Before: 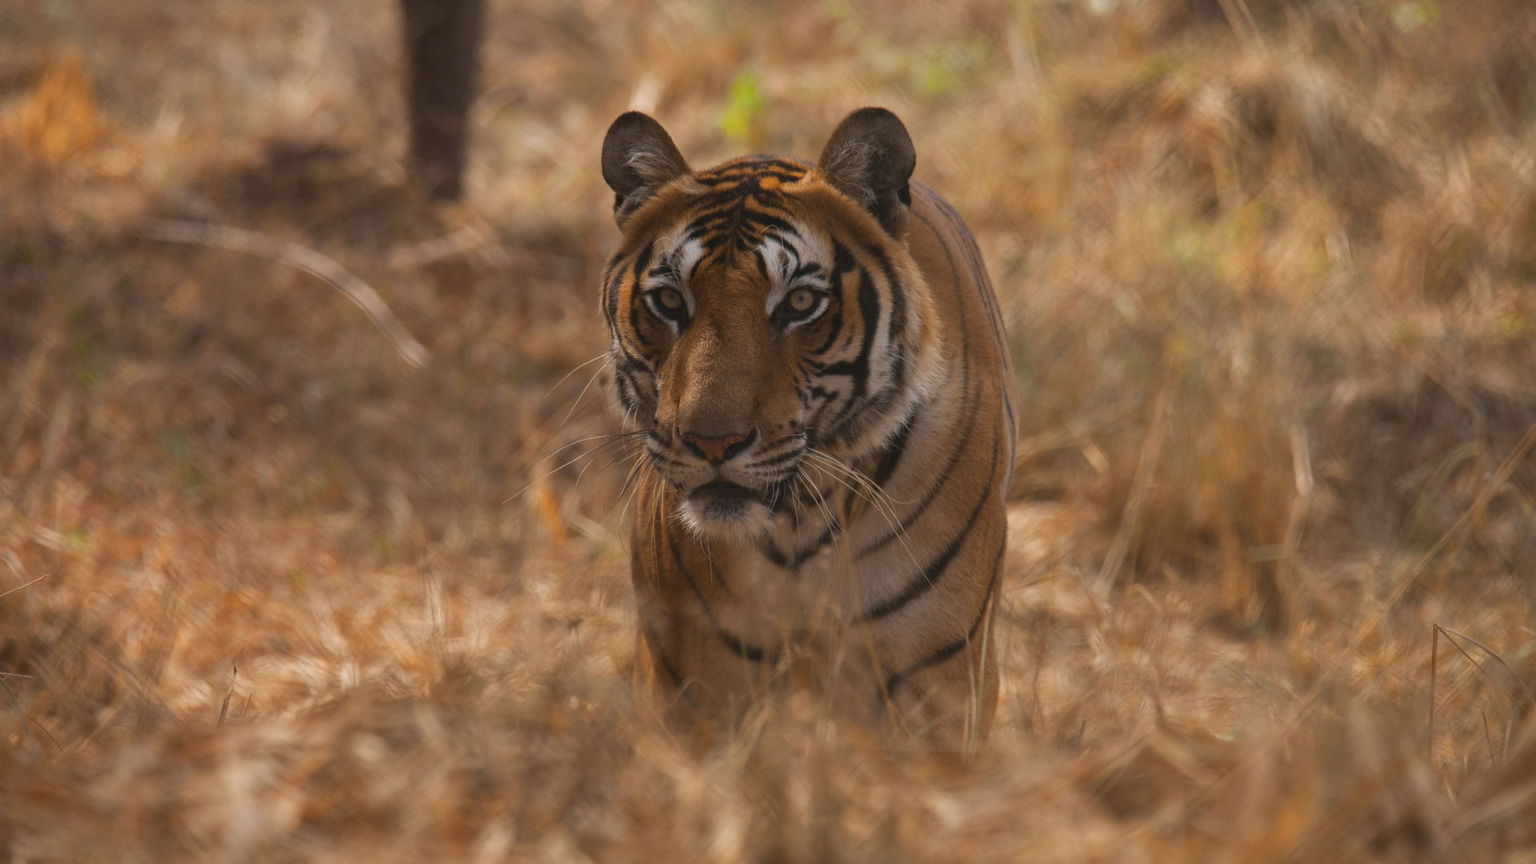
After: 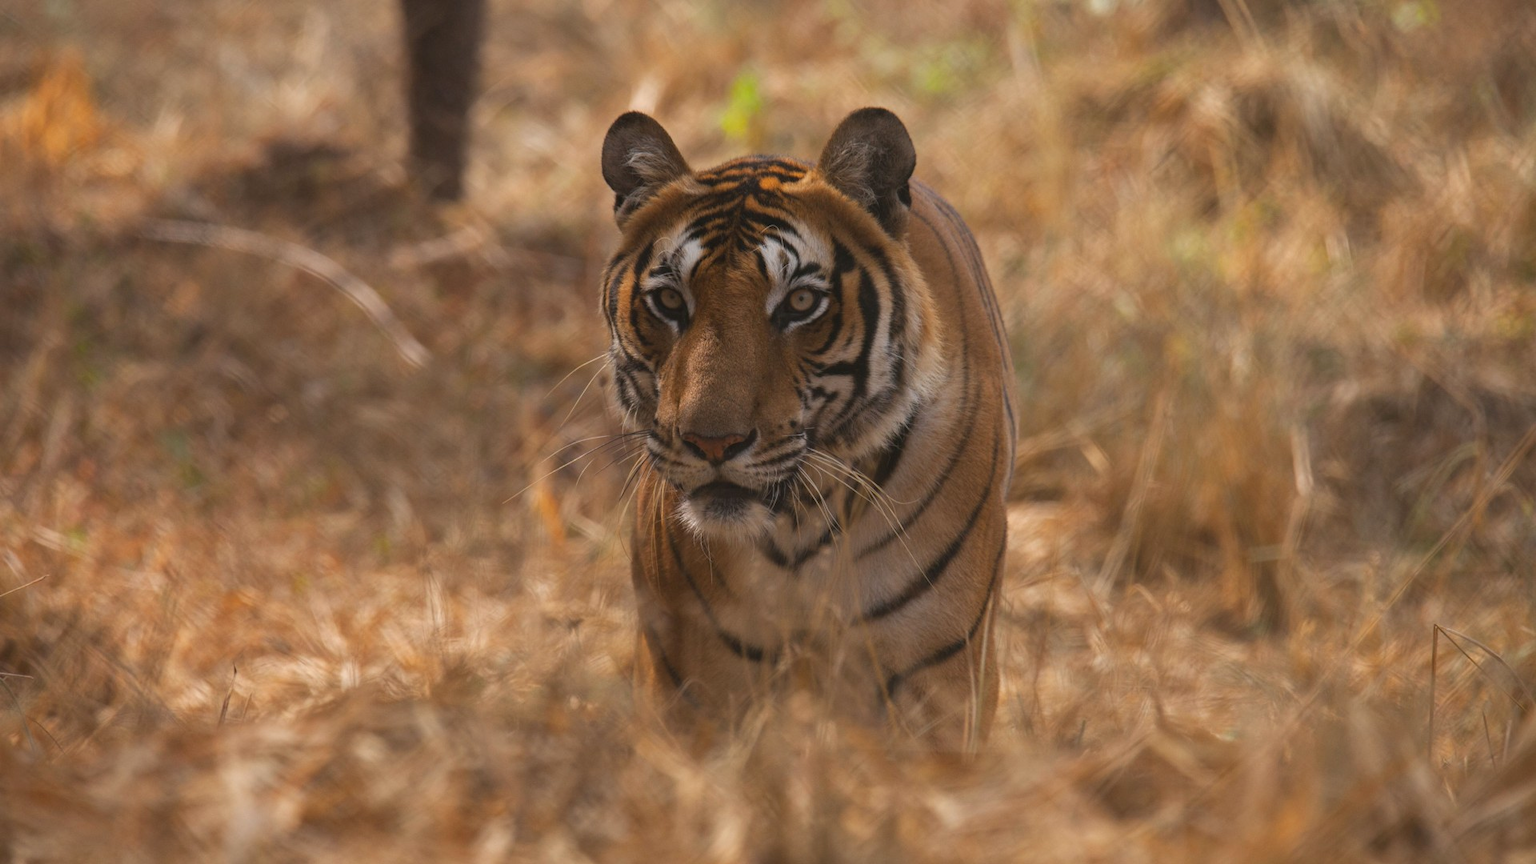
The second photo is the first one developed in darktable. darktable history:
exposure: exposure 0.161 EV, compensate highlight preservation false
white balance: red 1, blue 1
